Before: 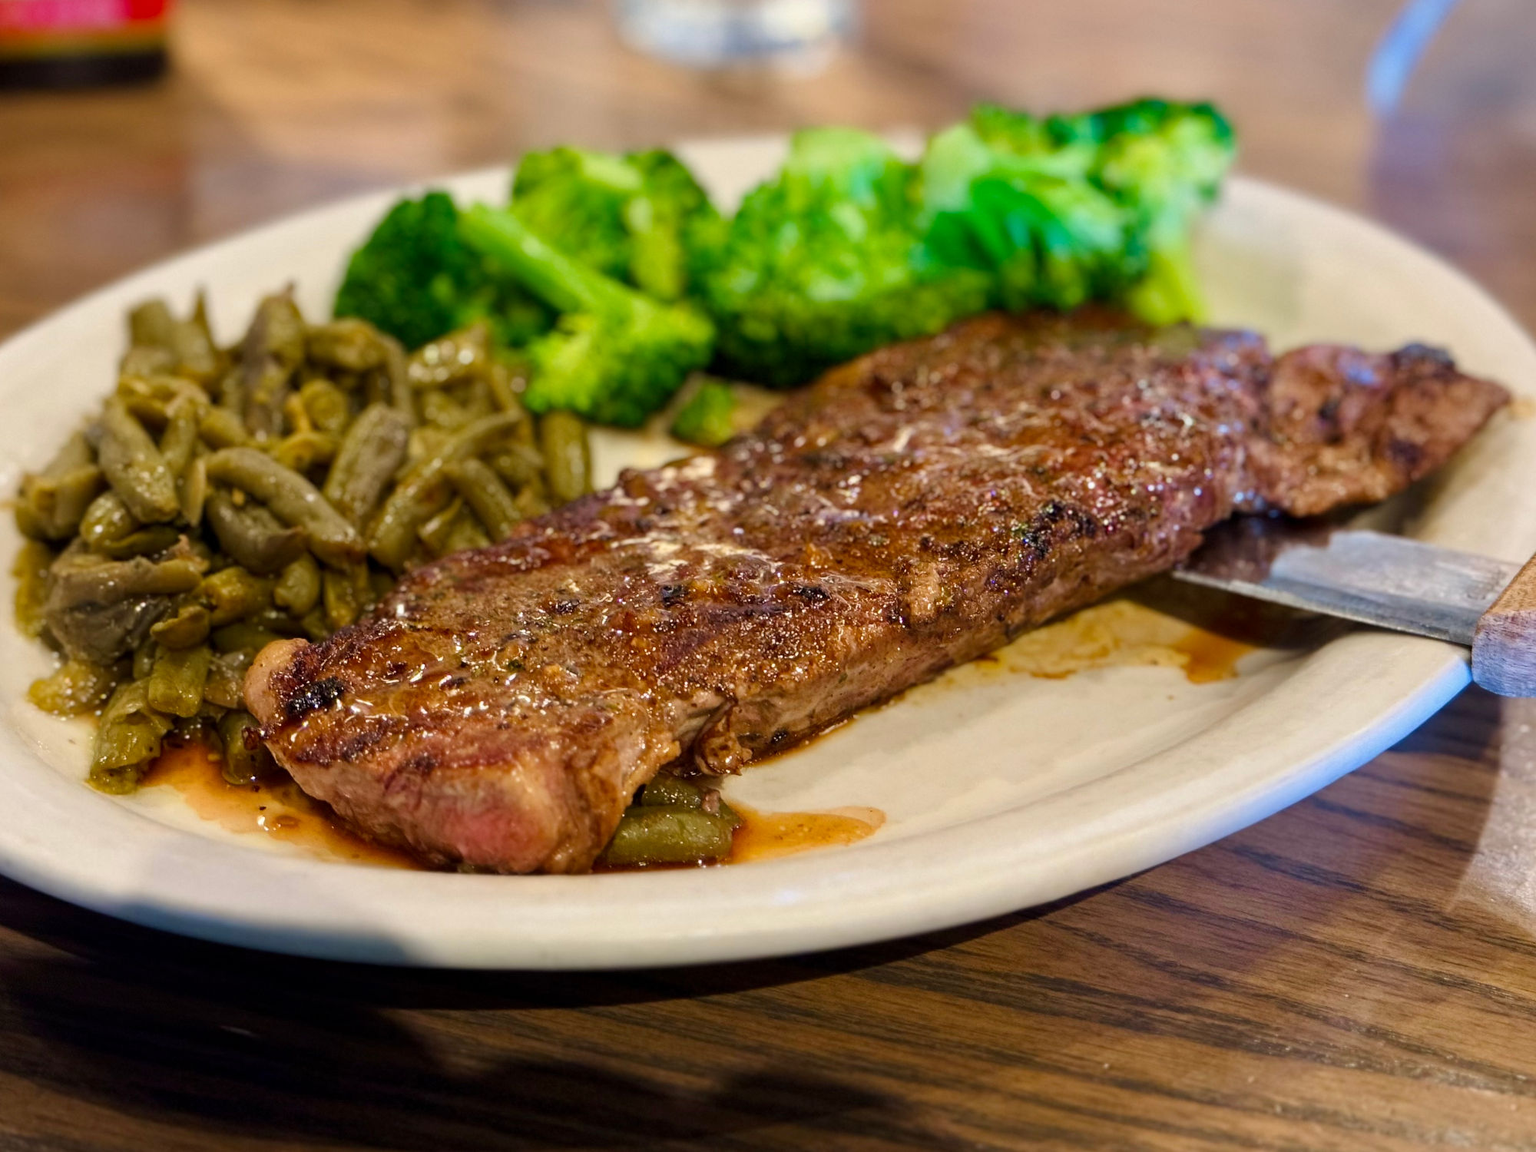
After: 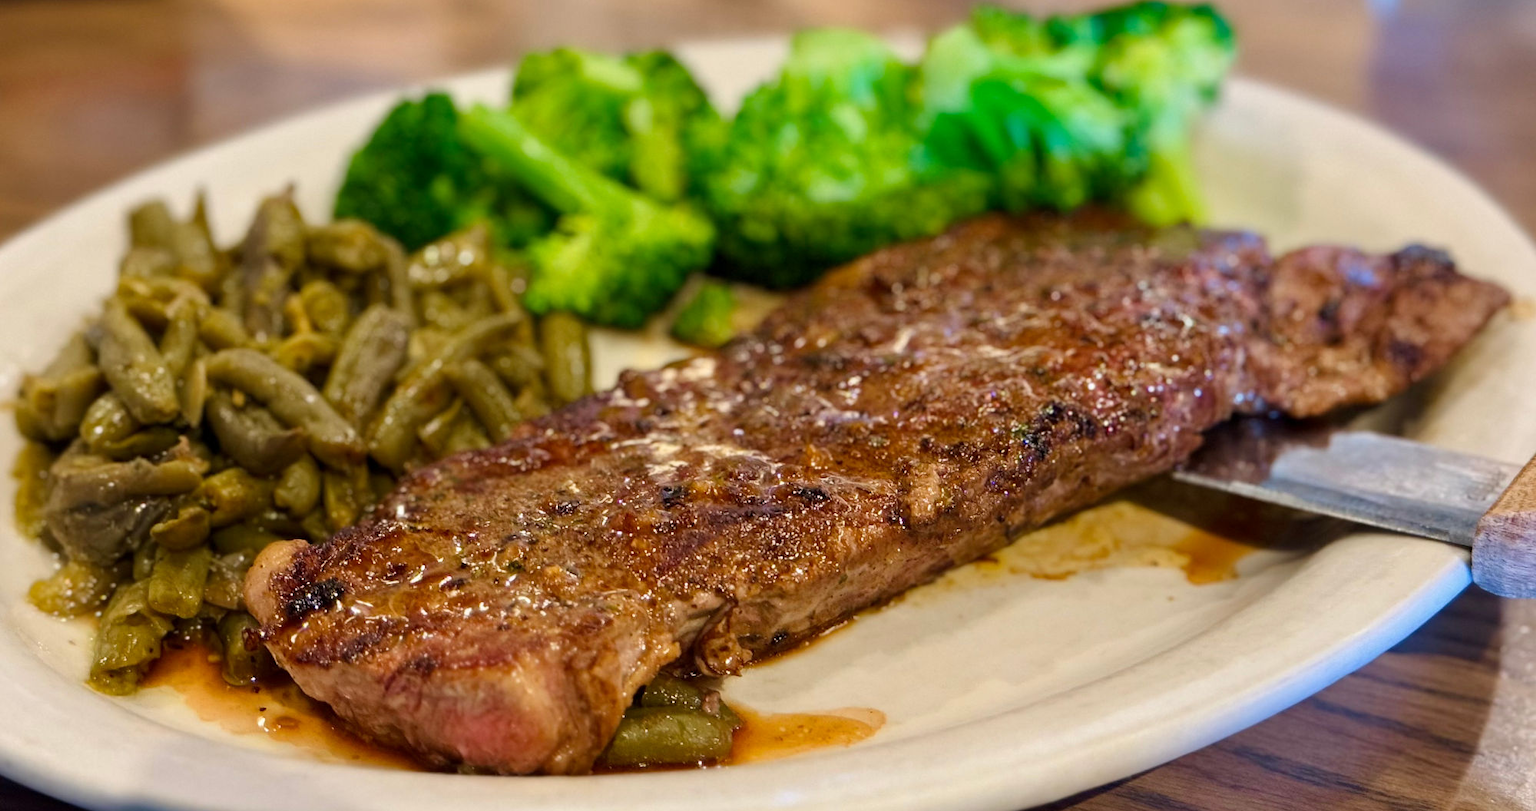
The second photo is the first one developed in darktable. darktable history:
crop and rotate: top 8.657%, bottom 20.849%
exposure: compensate highlight preservation false
